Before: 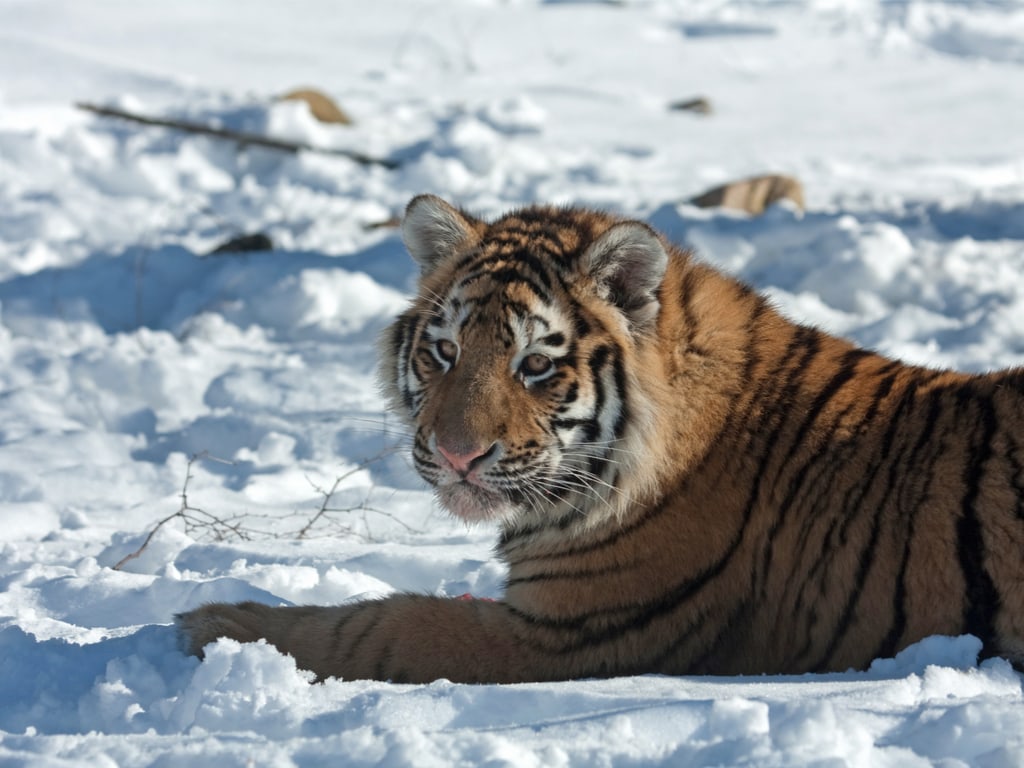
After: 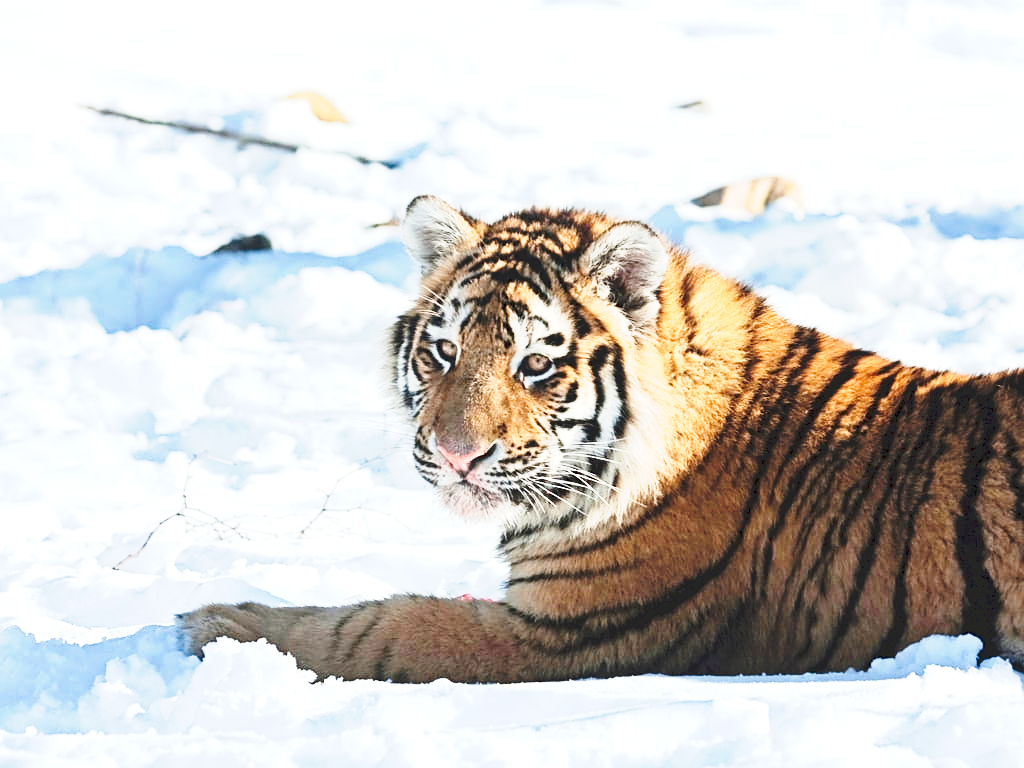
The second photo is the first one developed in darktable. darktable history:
exposure: exposure 0.579 EV, compensate highlight preservation false
sharpen: on, module defaults
contrast brightness saturation: contrast 0.2, brightness 0.161, saturation 0.227
tone curve: curves: ch0 [(0, 0) (0.003, 0.037) (0.011, 0.061) (0.025, 0.104) (0.044, 0.145) (0.069, 0.145) (0.1, 0.127) (0.136, 0.175) (0.177, 0.207) (0.224, 0.252) (0.277, 0.341) (0.335, 0.446) (0.399, 0.554) (0.468, 0.658) (0.543, 0.757) (0.623, 0.843) (0.709, 0.919) (0.801, 0.958) (0.898, 0.975) (1, 1)], preserve colors none
